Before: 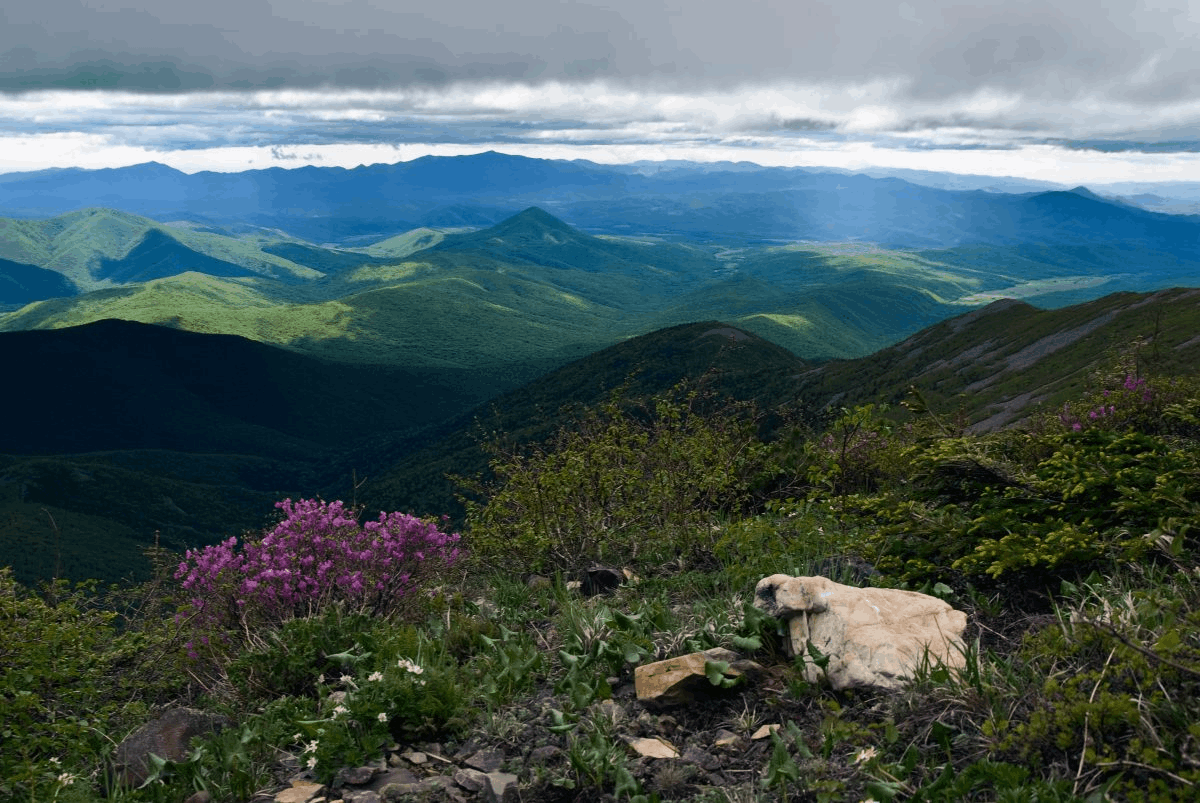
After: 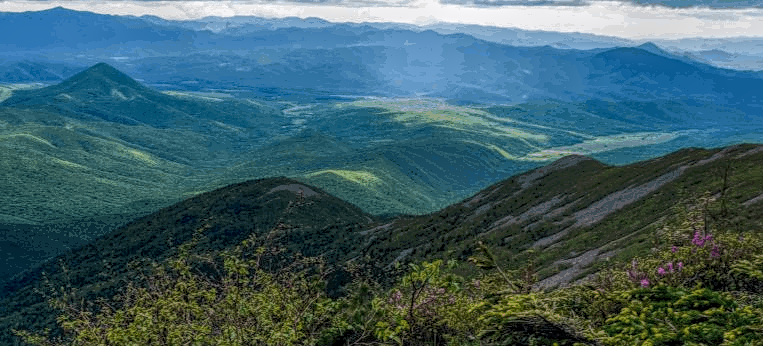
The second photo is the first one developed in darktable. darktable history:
sharpen: amount 0.208
crop: left 36.044%, top 17.944%, right 0.329%, bottom 38.937%
shadows and highlights: shadows 52.72, soften with gaussian
exposure: compensate highlight preservation false
local contrast: highlights 20%, shadows 30%, detail 201%, midtone range 0.2
